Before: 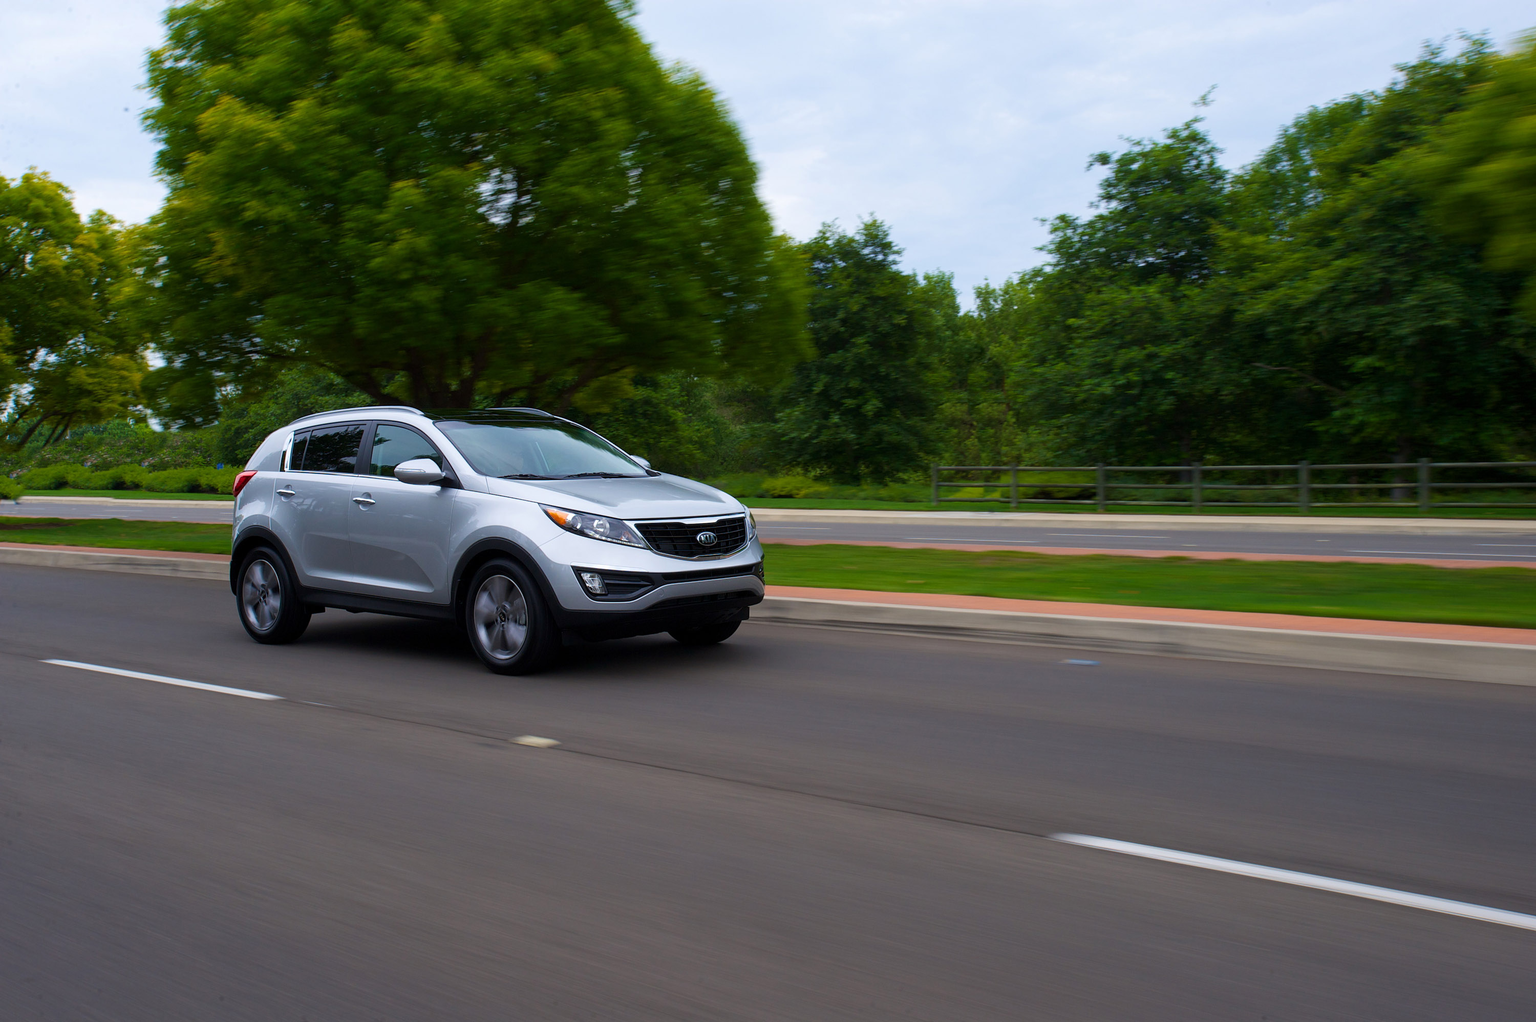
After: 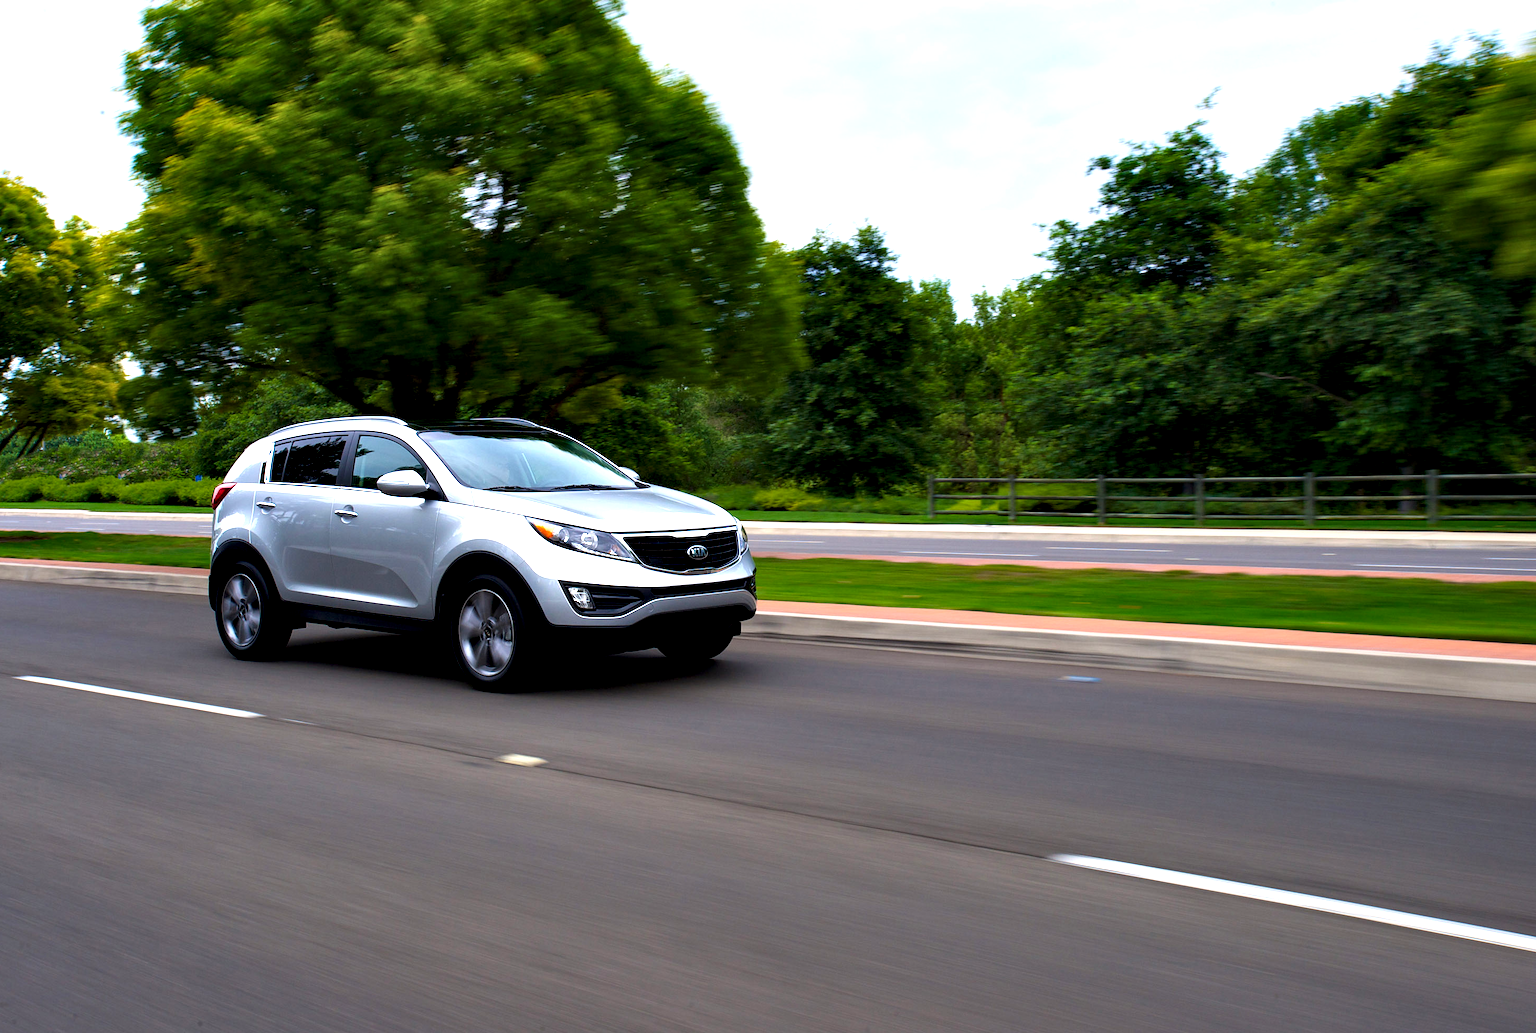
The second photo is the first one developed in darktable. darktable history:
contrast equalizer: octaves 7, y [[0.6 ×6], [0.55 ×6], [0 ×6], [0 ×6], [0 ×6]]
exposure: exposure 0.496 EV, compensate highlight preservation false
crop and rotate: left 1.774%, right 0.633%, bottom 1.28%
